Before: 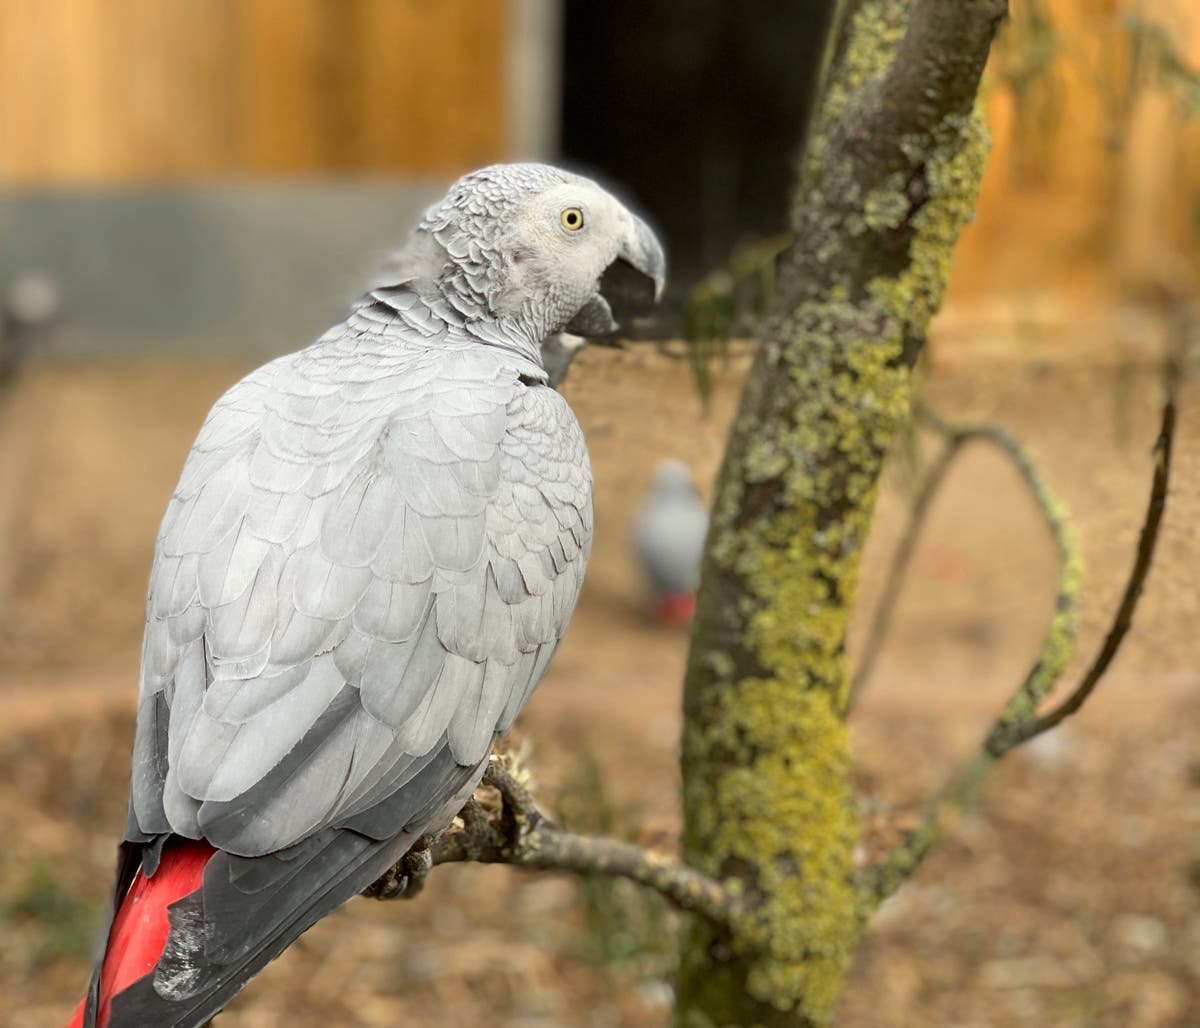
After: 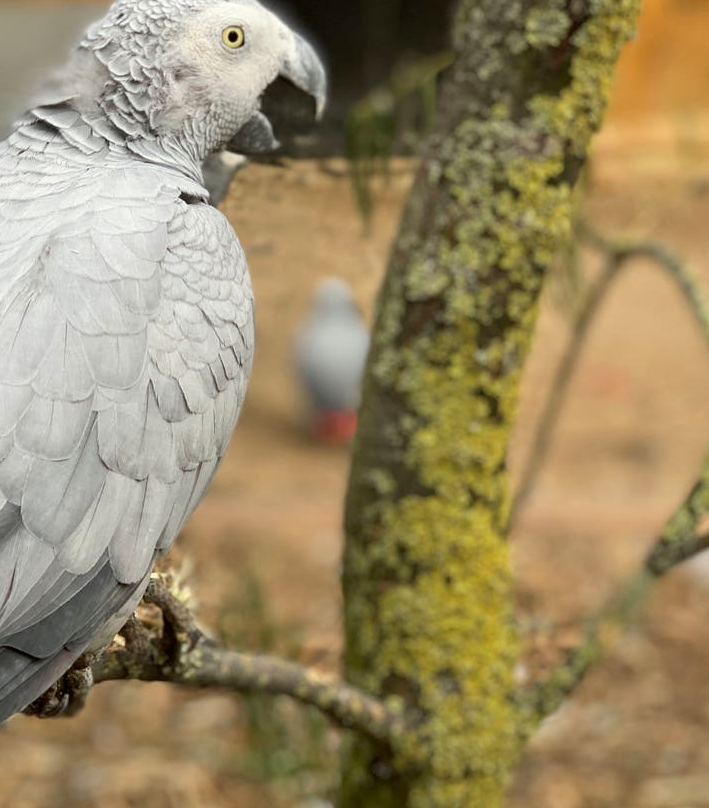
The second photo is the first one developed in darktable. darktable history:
crop and rotate: left 28.256%, top 17.734%, right 12.656%, bottom 3.573%
color zones: curves: ch0 [(0, 0.497) (0.143, 0.5) (0.286, 0.5) (0.429, 0.483) (0.571, 0.116) (0.714, -0.006) (0.857, 0.28) (1, 0.497)]
